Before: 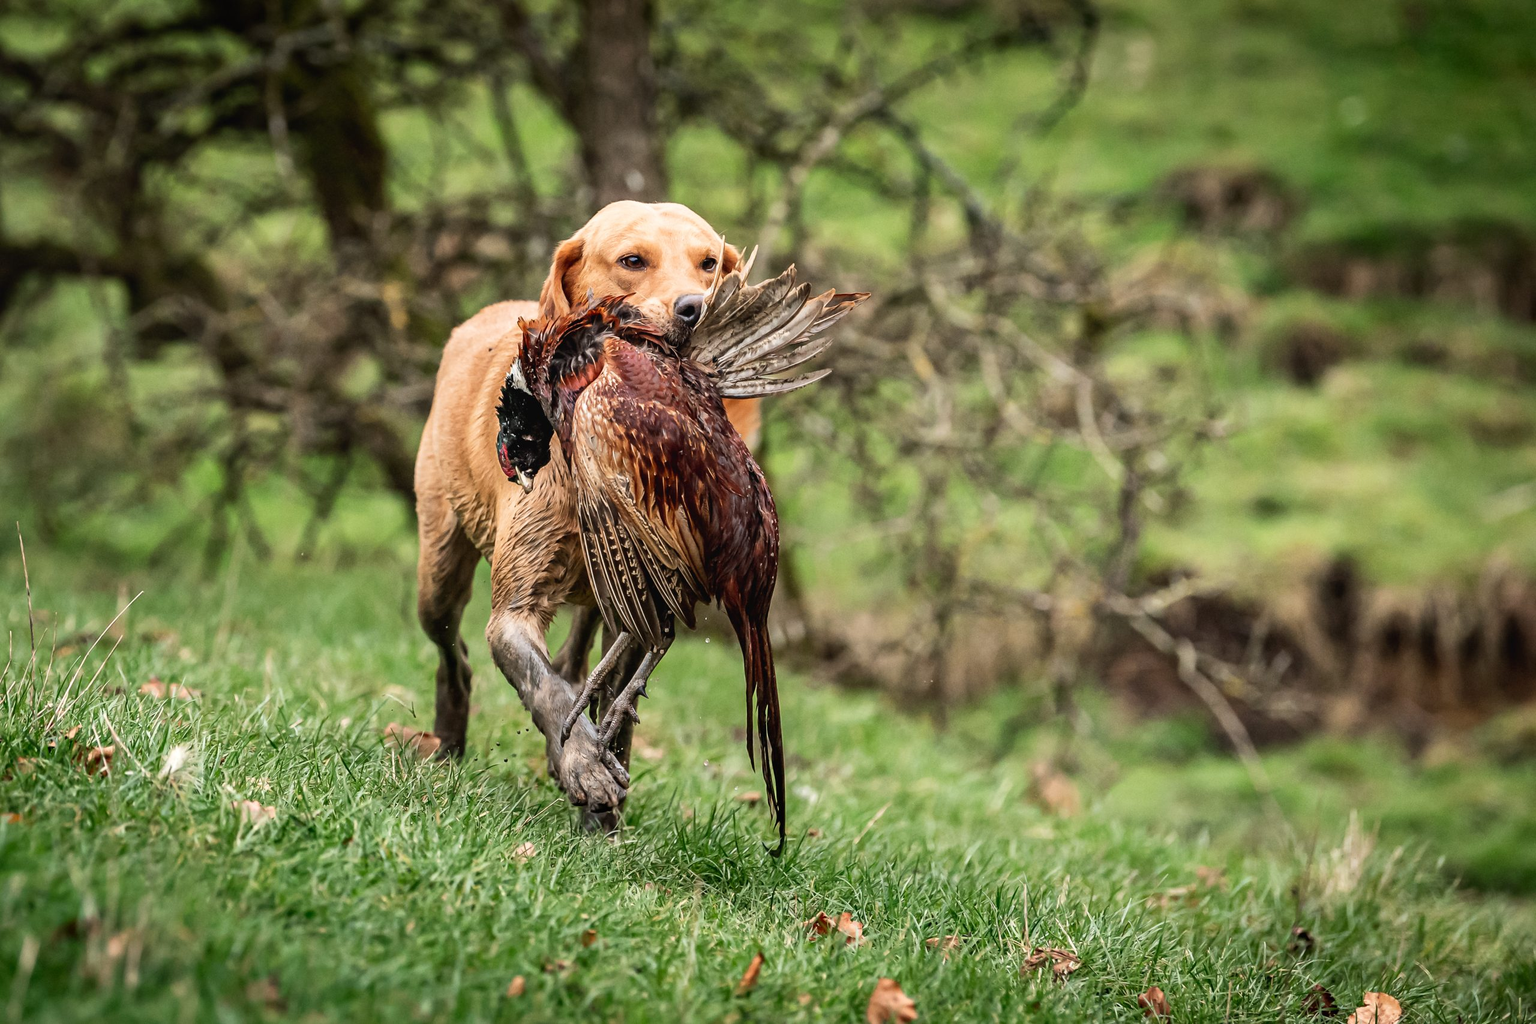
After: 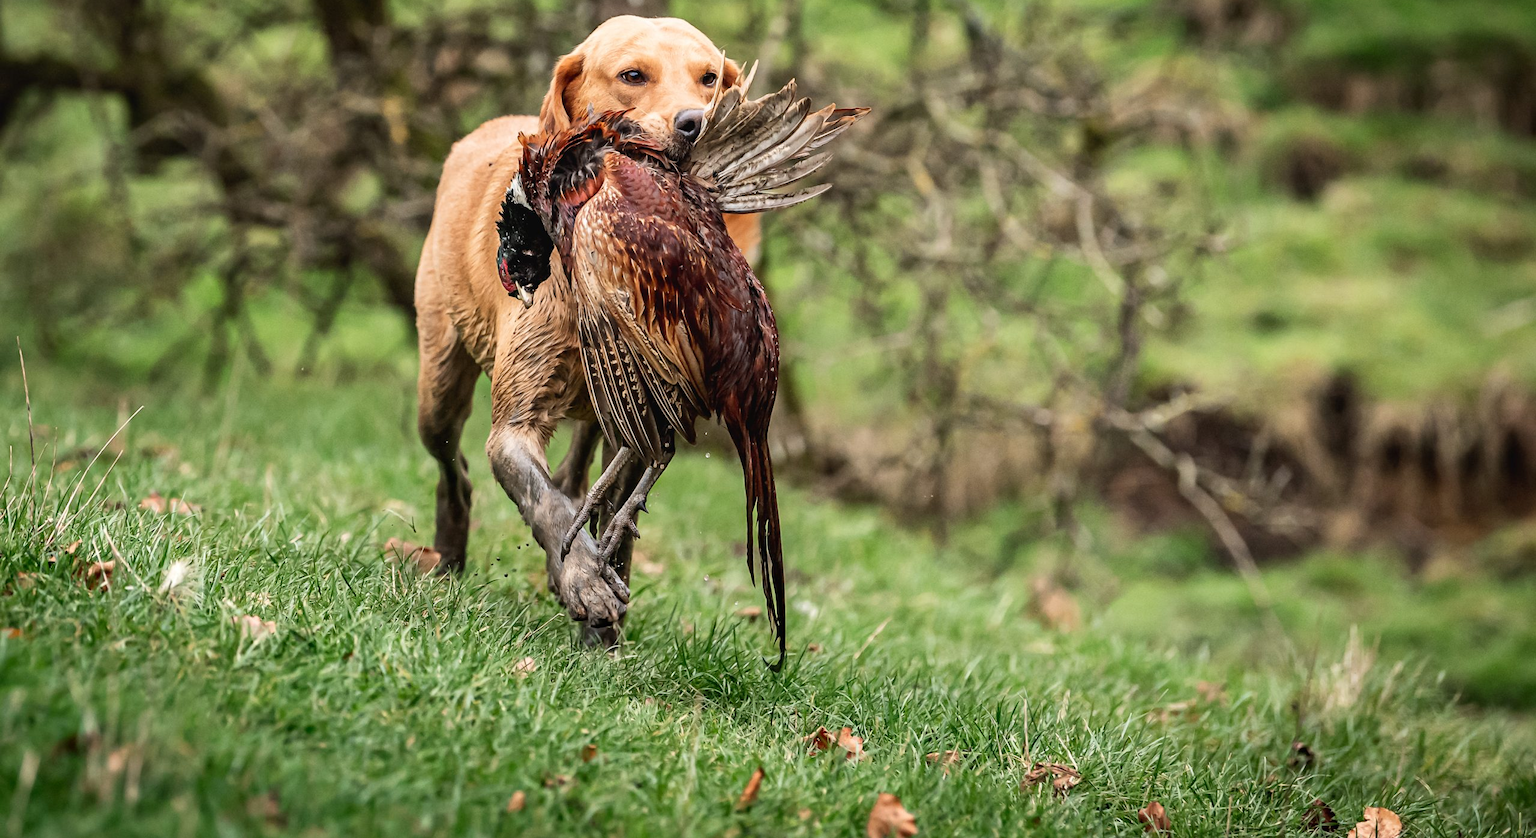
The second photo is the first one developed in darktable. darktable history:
crop and rotate: top 18.158%
